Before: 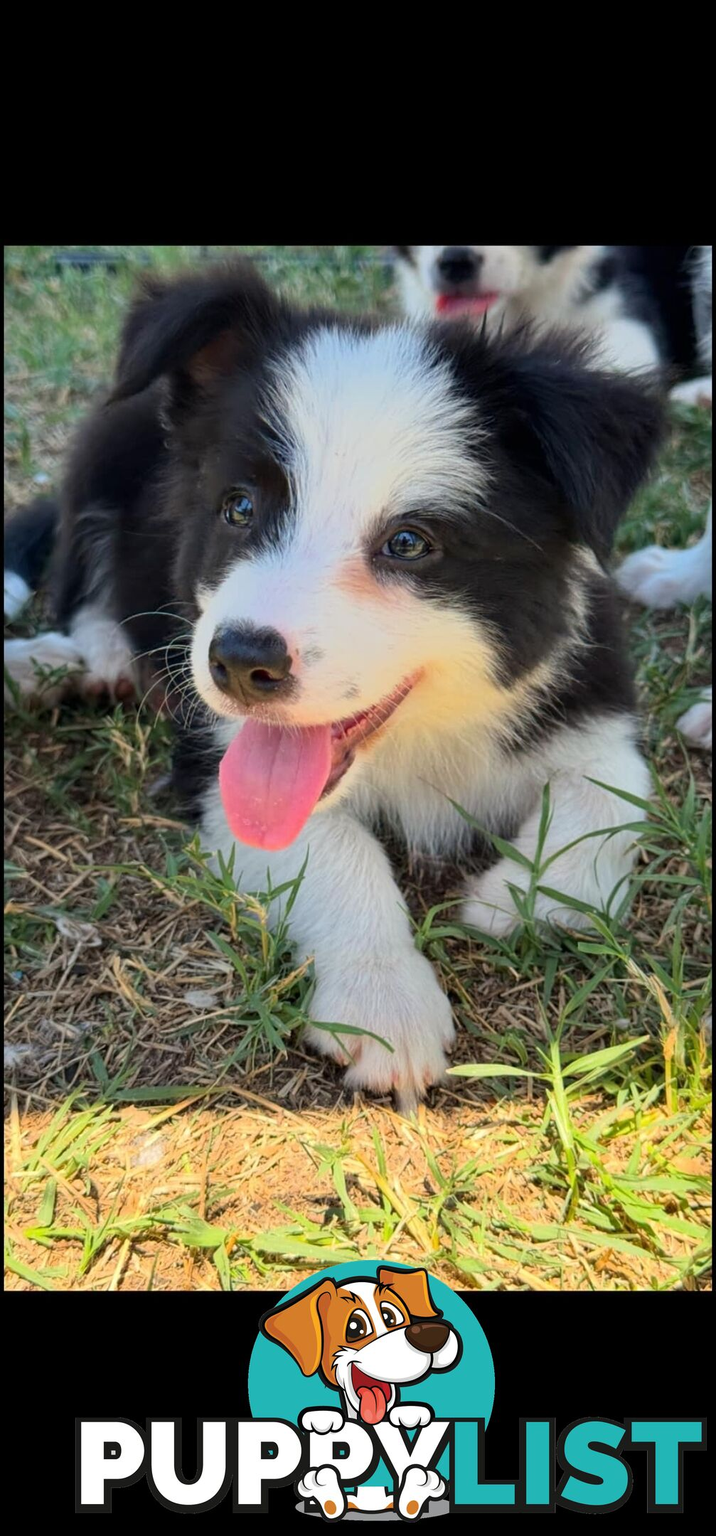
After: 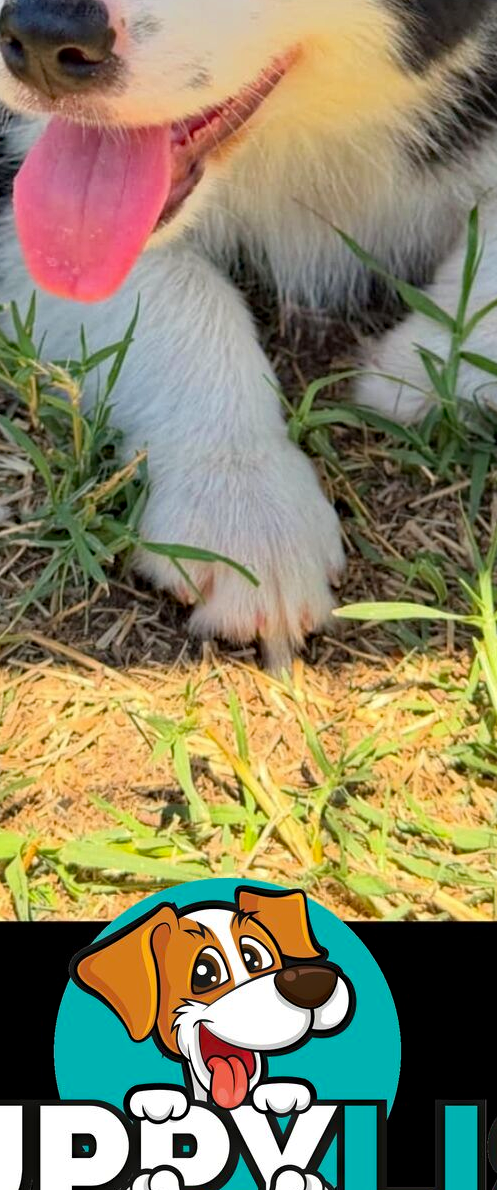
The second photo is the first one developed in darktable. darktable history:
haze removal: strength 0.287, distance 0.249, compatibility mode true, adaptive false
crop: left 29.389%, top 41.414%, right 21.221%, bottom 3.49%
